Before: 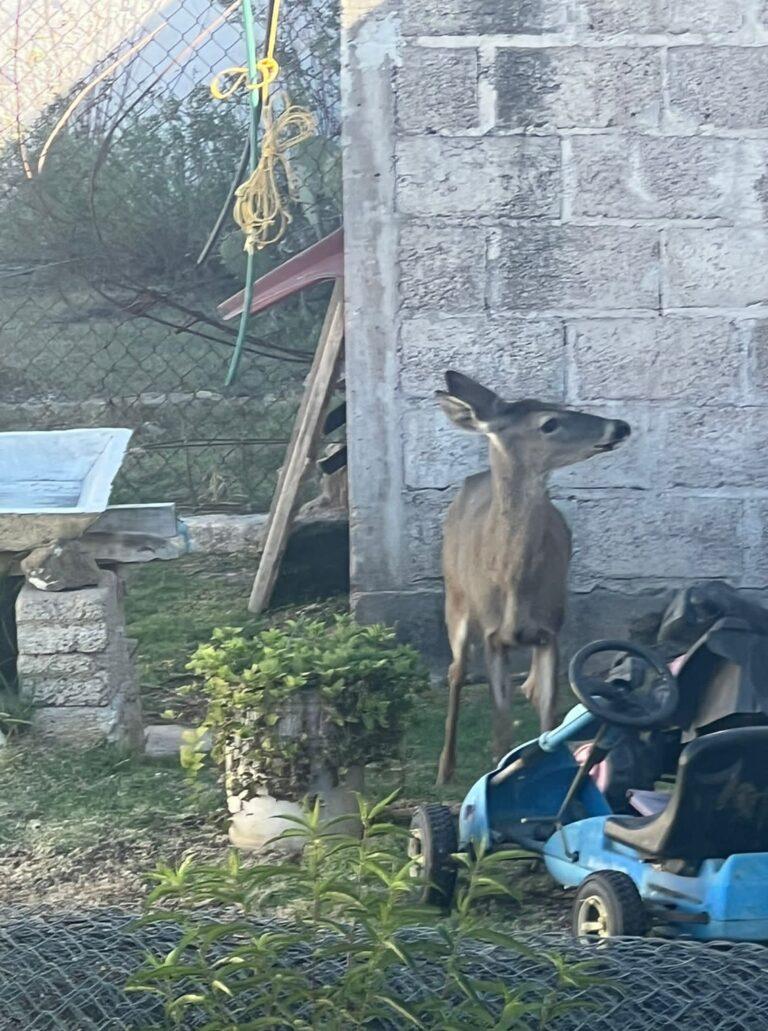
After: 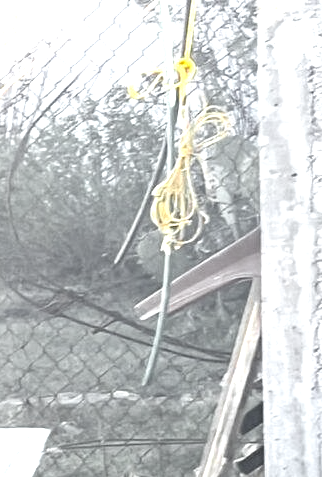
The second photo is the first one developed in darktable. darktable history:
color zones: curves: ch0 [(0.004, 0.388) (0.125, 0.392) (0.25, 0.404) (0.375, 0.5) (0.5, 0.5) (0.625, 0.5) (0.75, 0.5) (0.875, 0.5)]; ch1 [(0, 0.5) (0.125, 0.5) (0.25, 0.5) (0.375, 0.124) (0.524, 0.124) (0.645, 0.128) (0.789, 0.132) (0.914, 0.096) (0.998, 0.068)]
exposure: black level correction 0, exposure 1.125 EV, compensate exposure bias true, compensate highlight preservation false
crop and rotate: left 10.817%, top 0.062%, right 47.194%, bottom 53.626%
